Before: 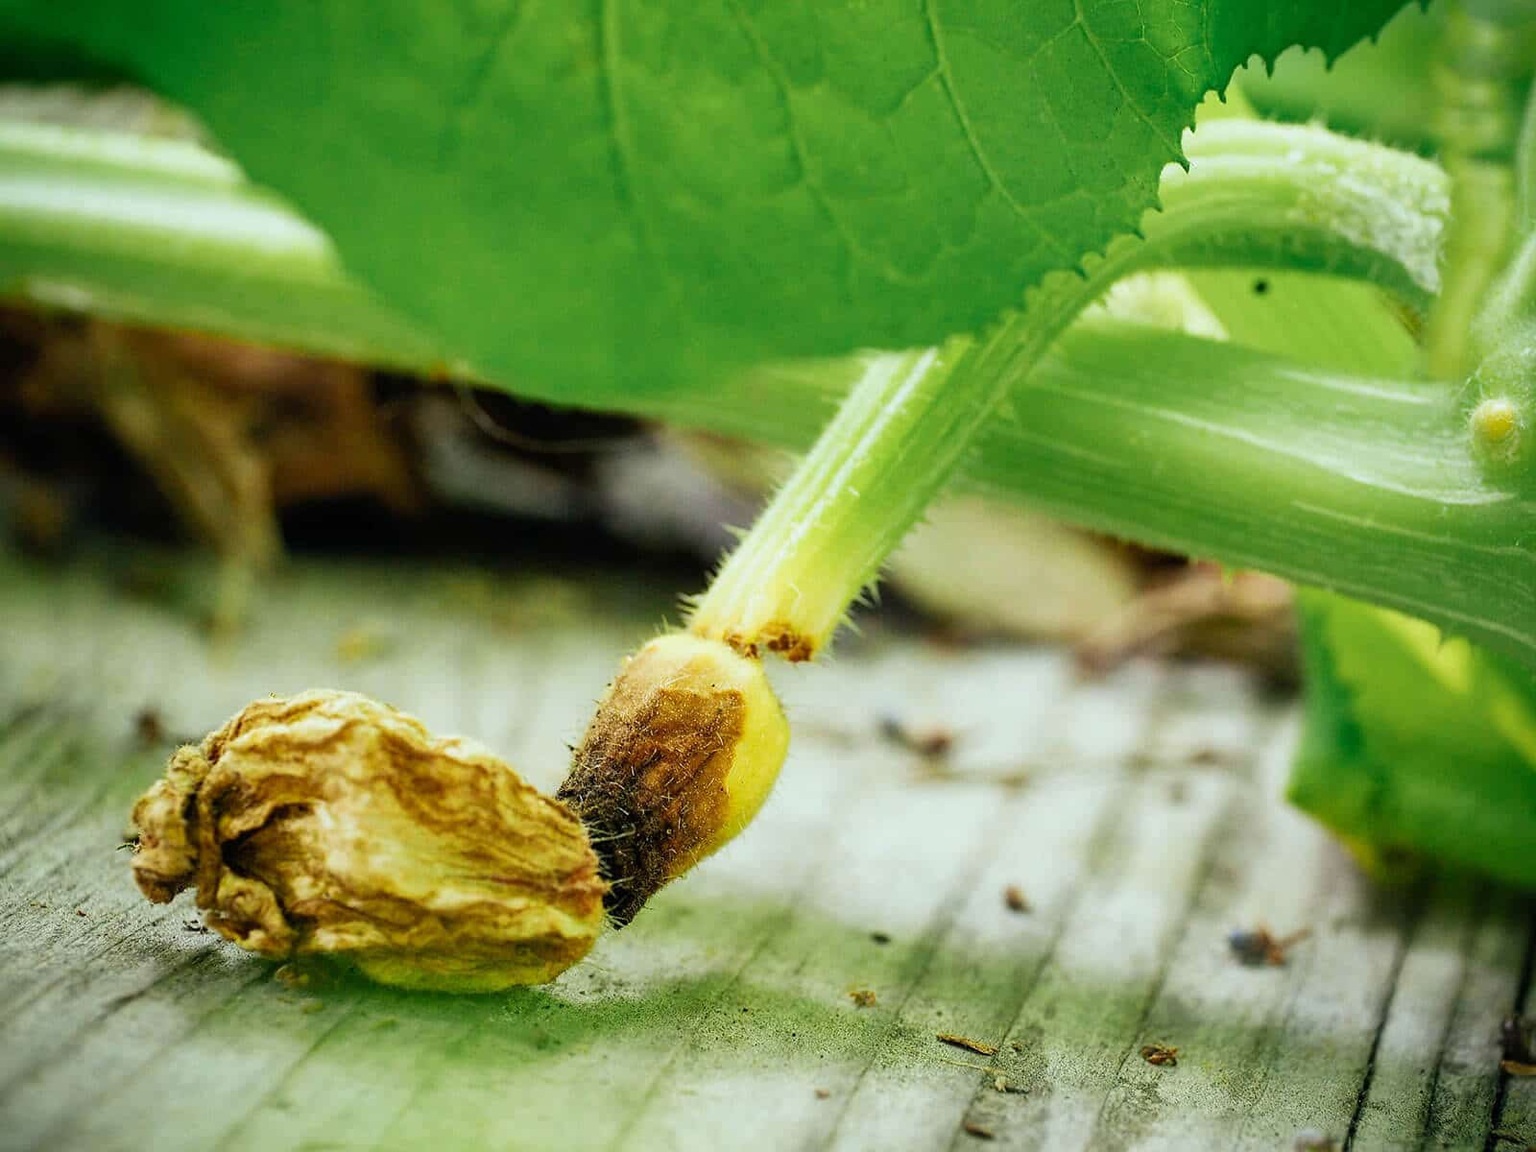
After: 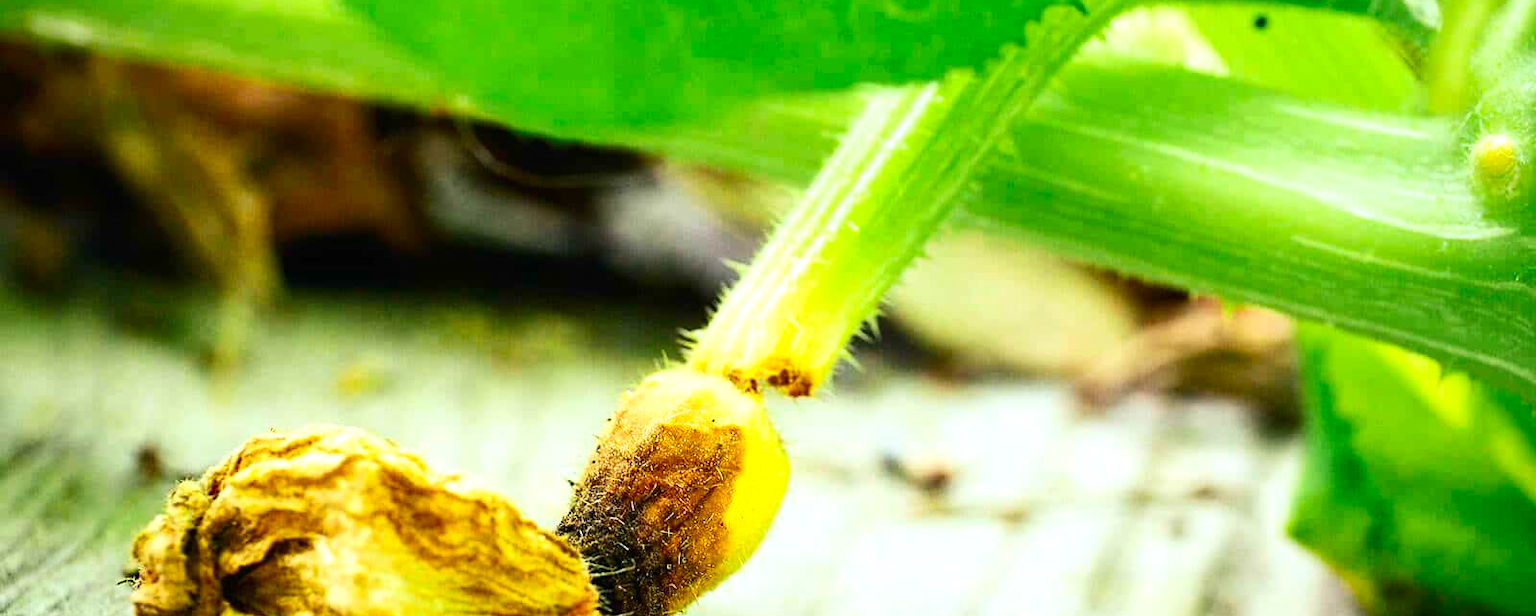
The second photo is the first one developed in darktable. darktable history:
crop and rotate: top 23.043%, bottom 23.437%
contrast brightness saturation: contrast 0.18, saturation 0.3
exposure: black level correction 0, exposure 0.6 EV, compensate exposure bias true, compensate highlight preservation false
